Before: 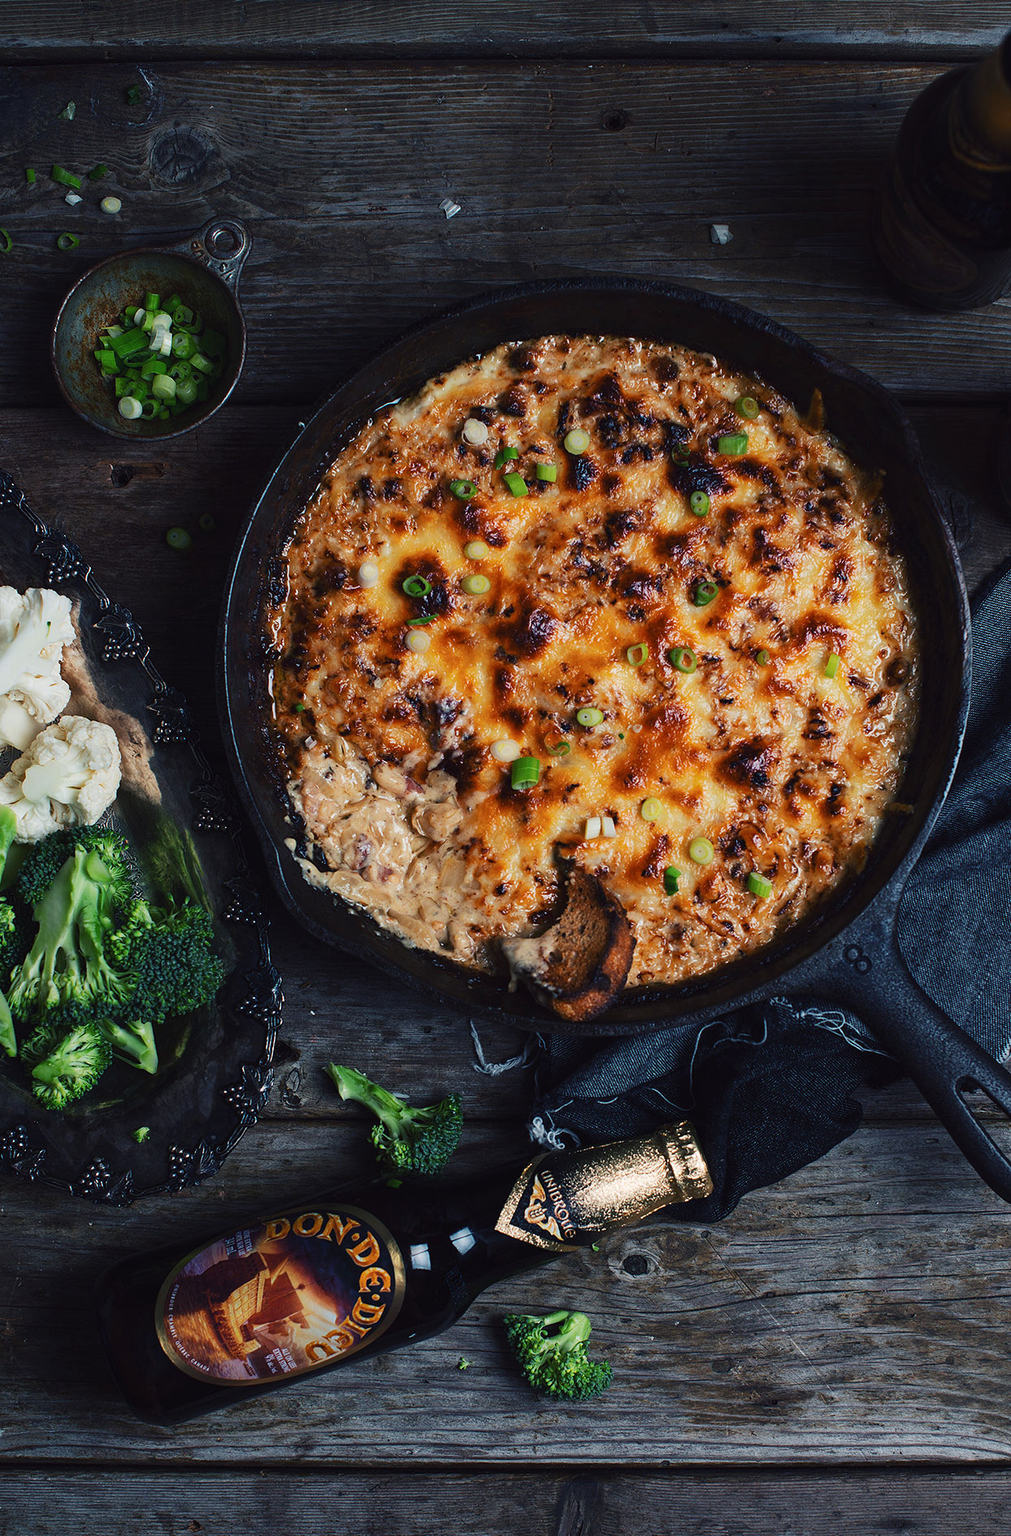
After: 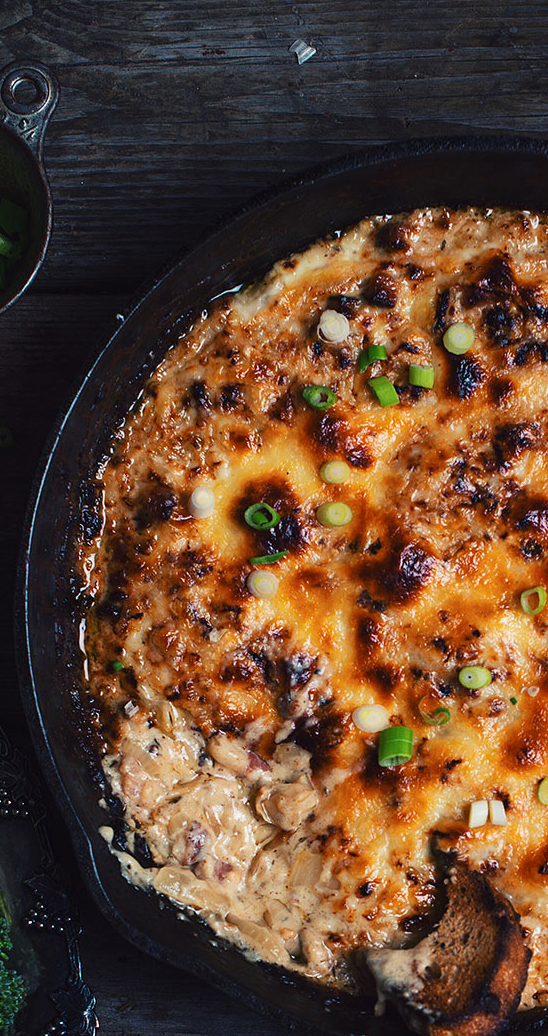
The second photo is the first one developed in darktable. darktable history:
crop: left 20.248%, top 10.86%, right 35.675%, bottom 34.321%
levels: levels [0, 0.476, 0.951]
